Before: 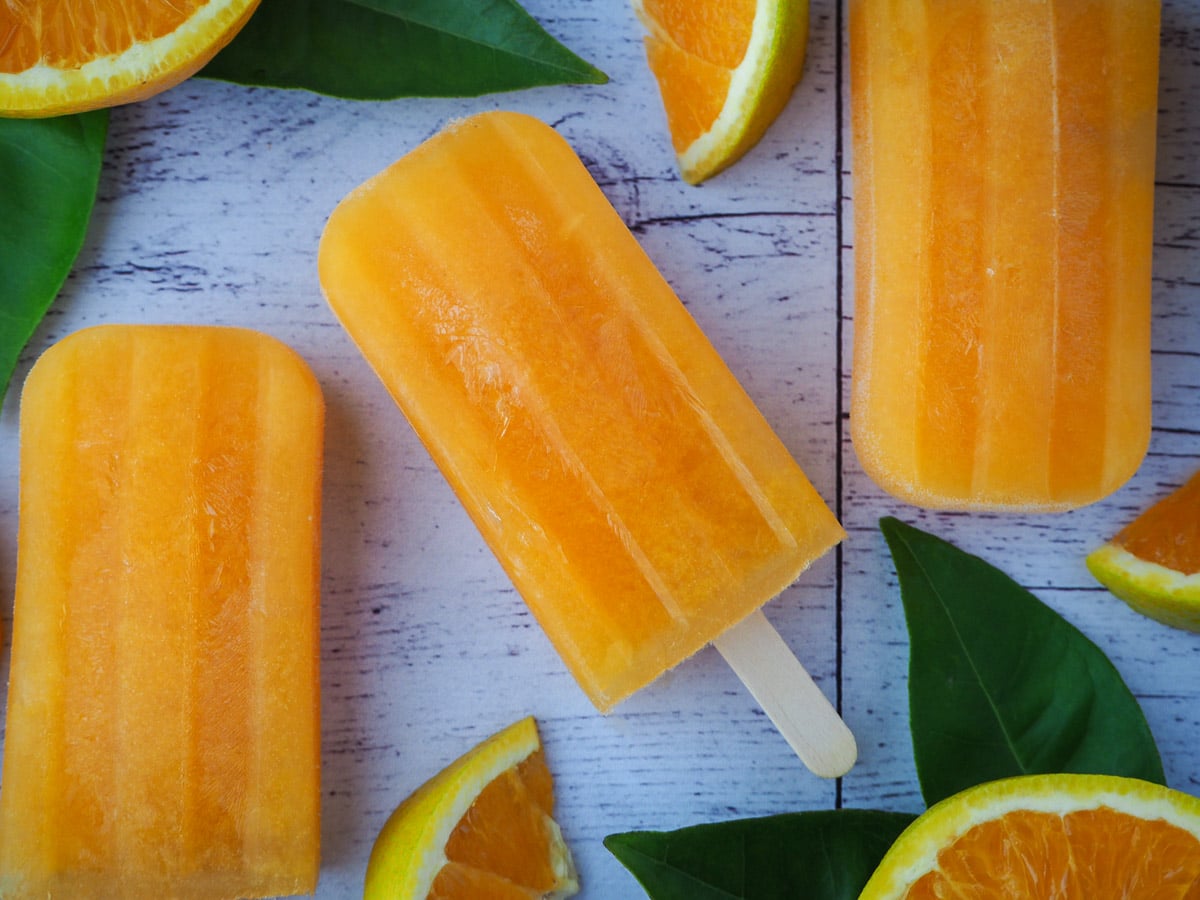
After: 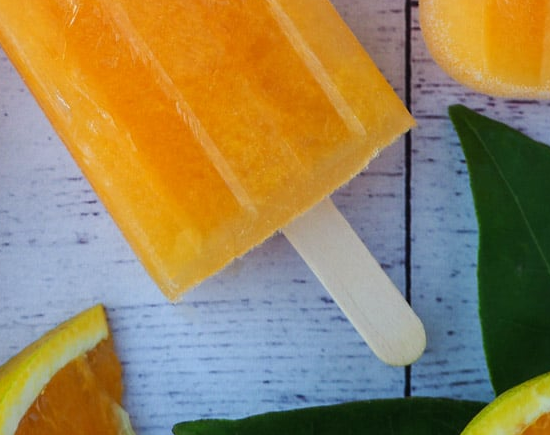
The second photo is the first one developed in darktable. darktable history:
crop: left 35.976%, top 45.819%, right 18.162%, bottom 5.807%
white balance: red 1.009, blue 0.985
